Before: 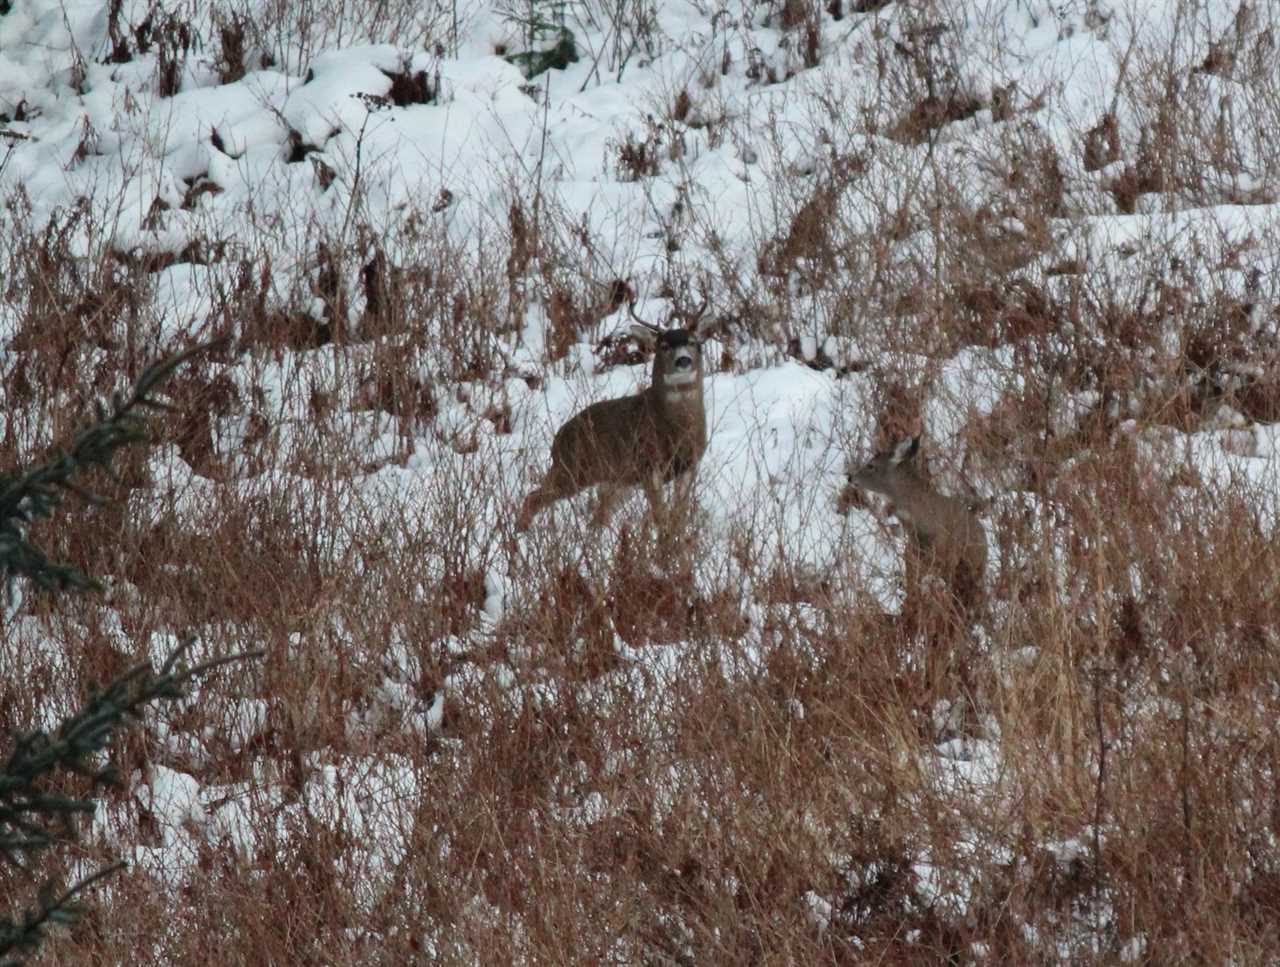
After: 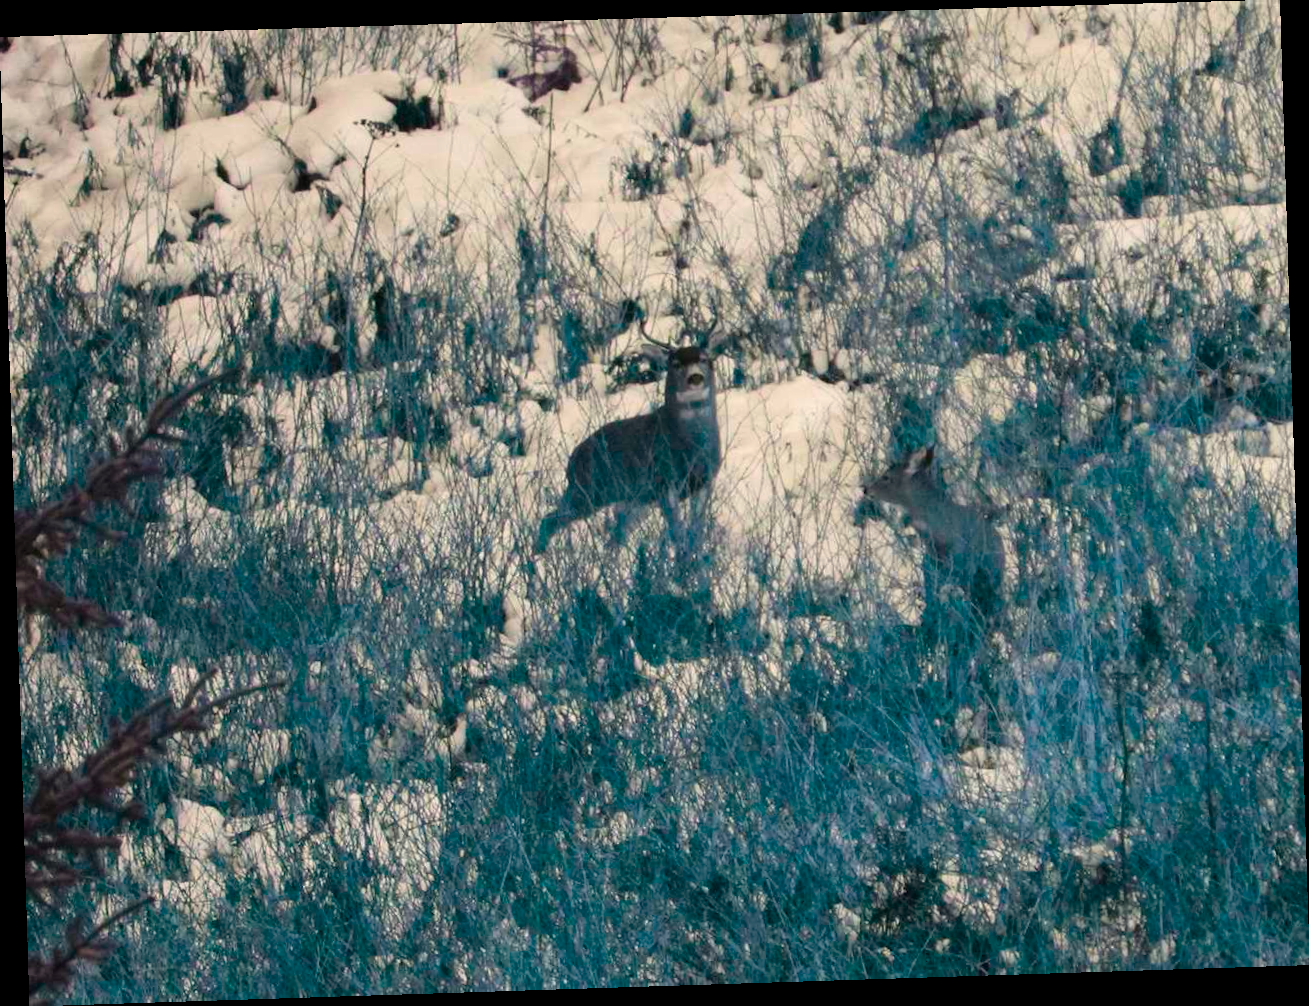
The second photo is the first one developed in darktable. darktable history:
white balance: red 0.983, blue 1.036
color balance rgb: hue shift 180°, global vibrance 50%, contrast 0.32%
rotate and perspective: rotation -1.77°, lens shift (horizontal) 0.004, automatic cropping off
